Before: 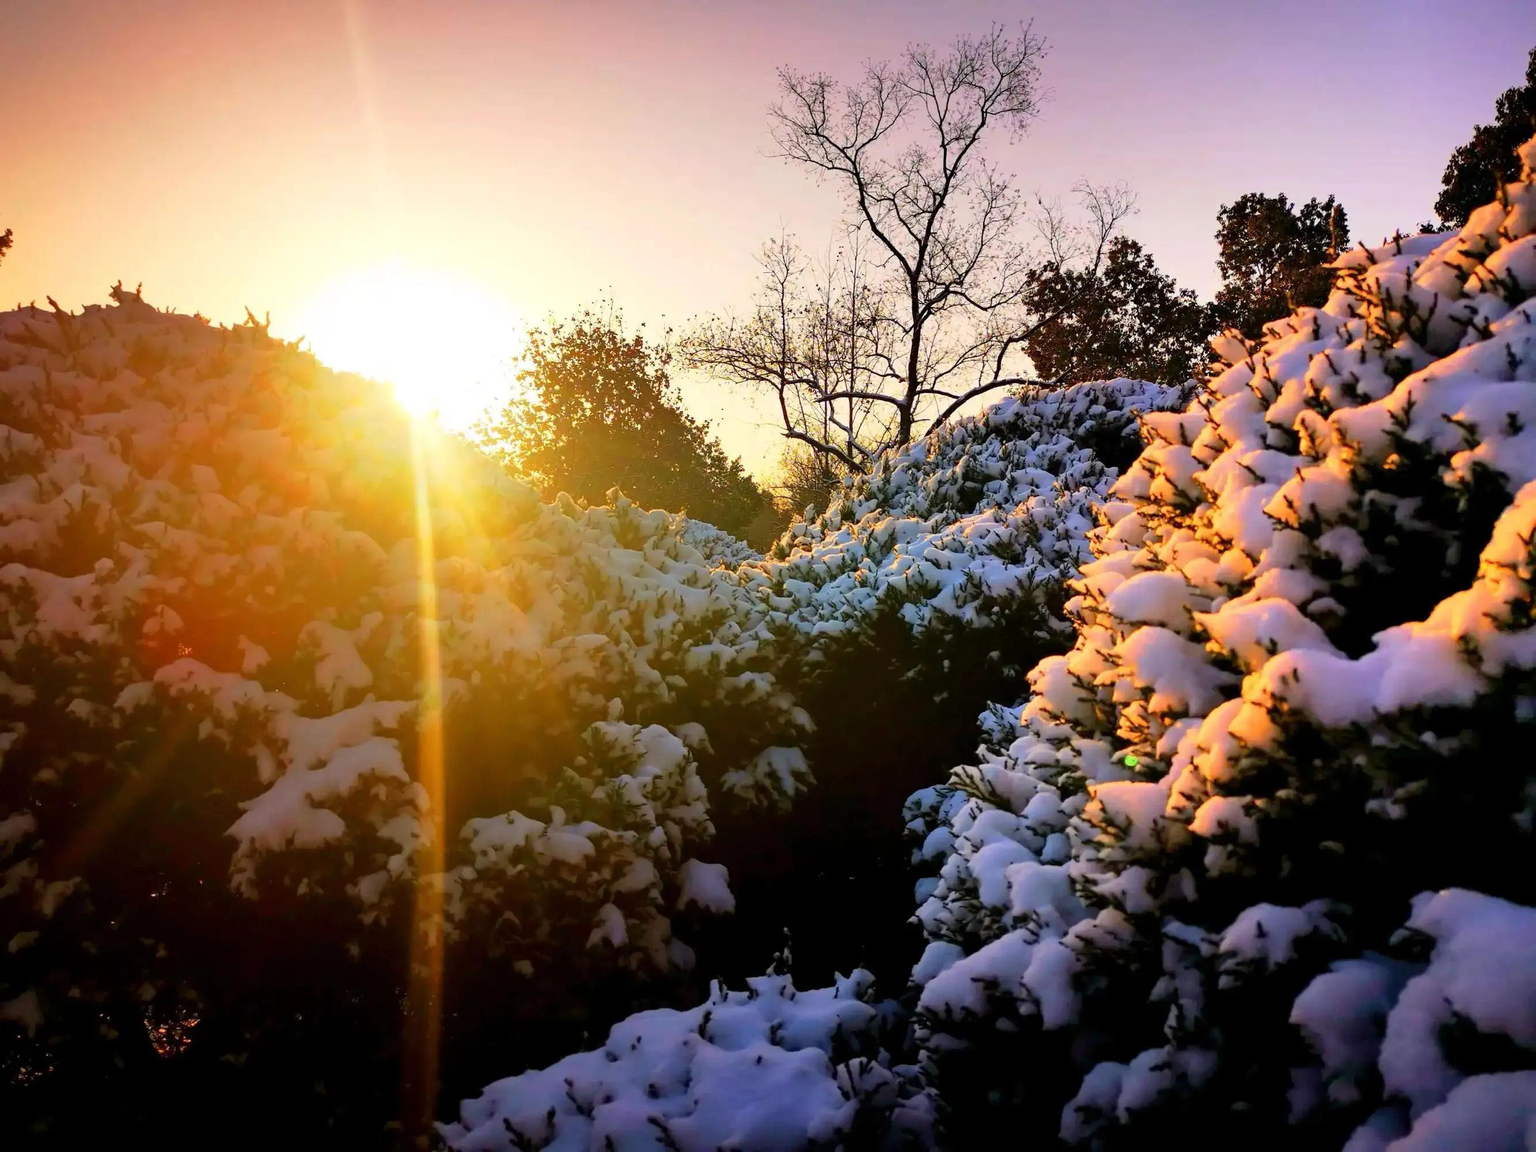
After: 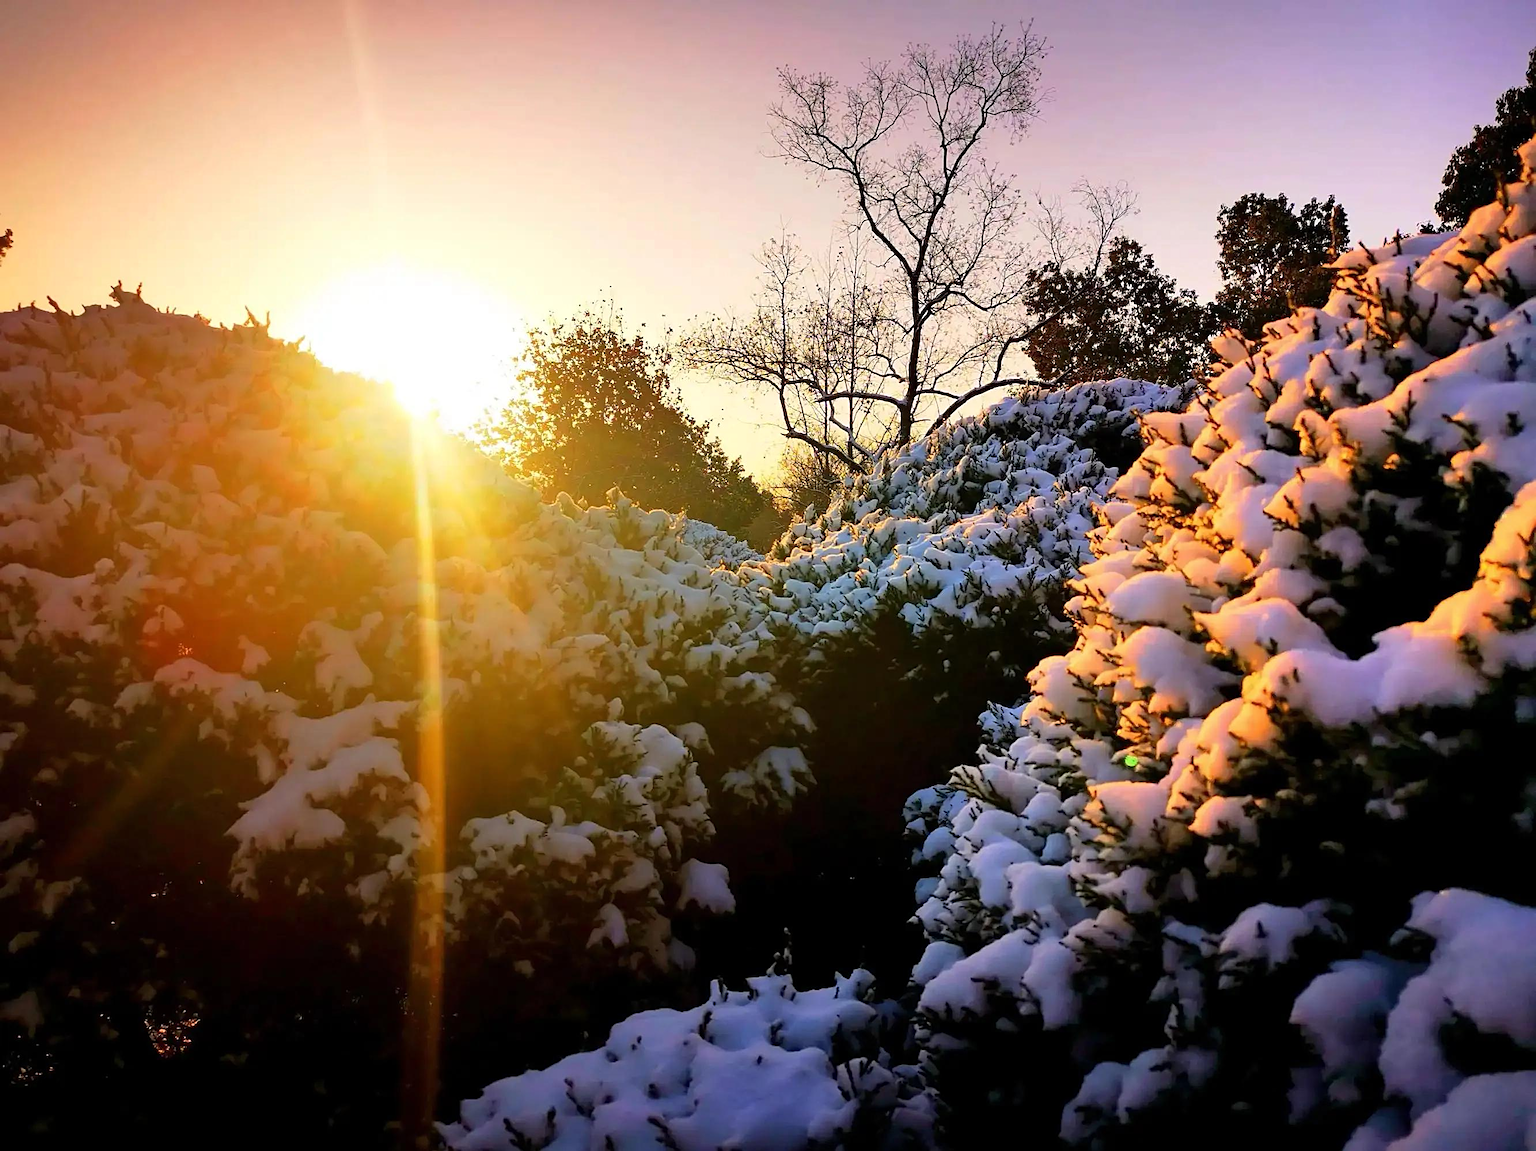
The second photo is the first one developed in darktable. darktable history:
tone equalizer: mask exposure compensation -0.501 EV
sharpen: on, module defaults
